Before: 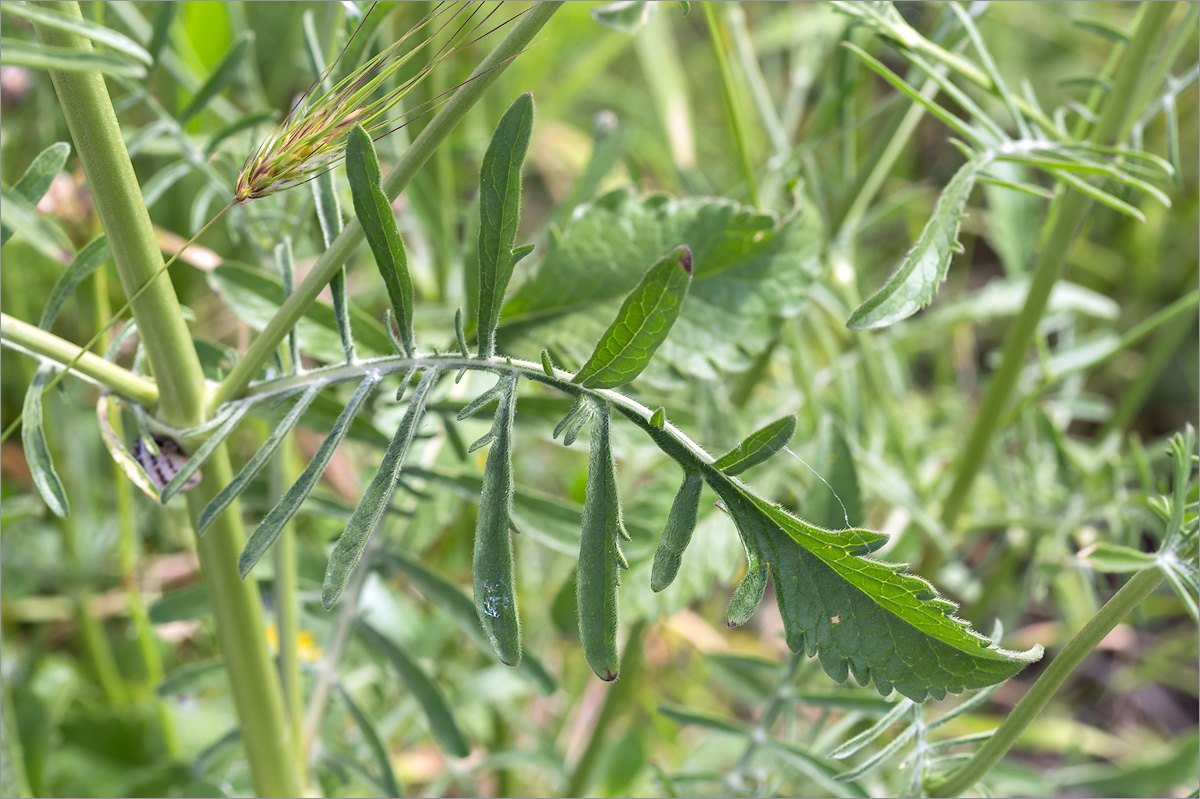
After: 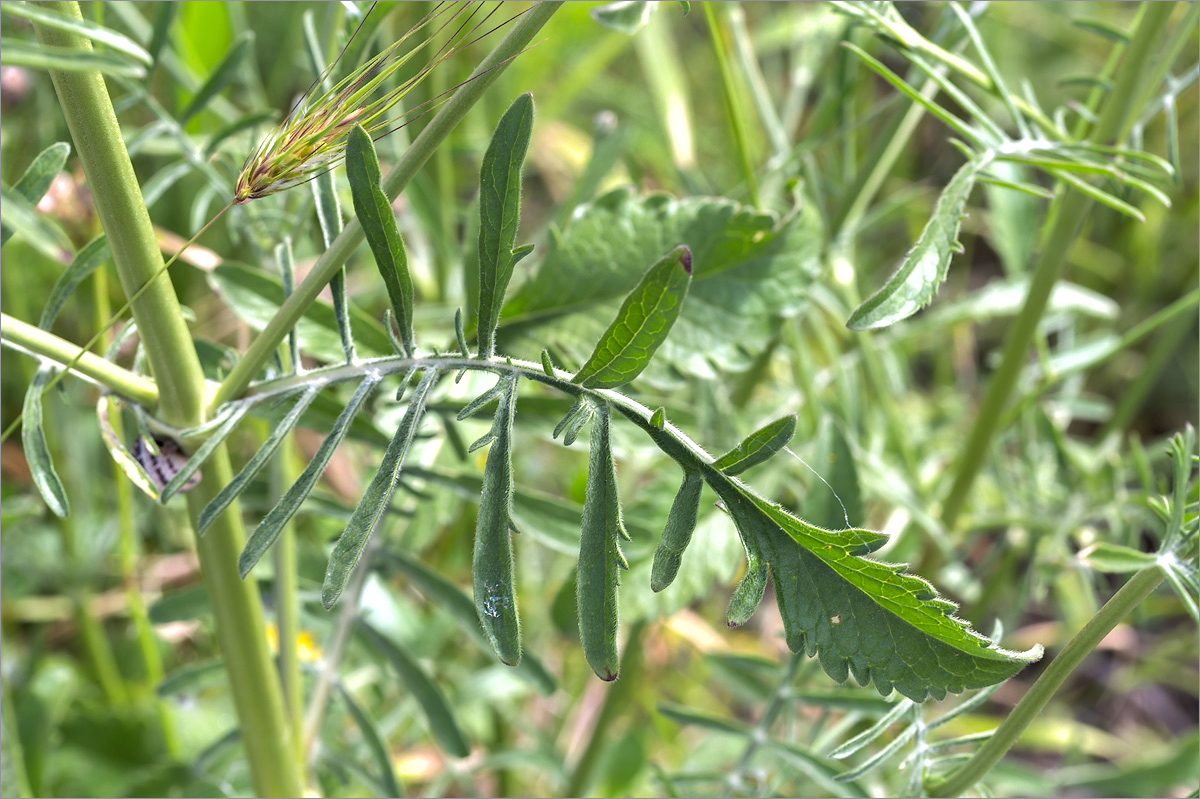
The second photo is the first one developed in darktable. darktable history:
levels: black 8.53%, levels [0.052, 0.496, 0.908]
shadows and highlights: on, module defaults
